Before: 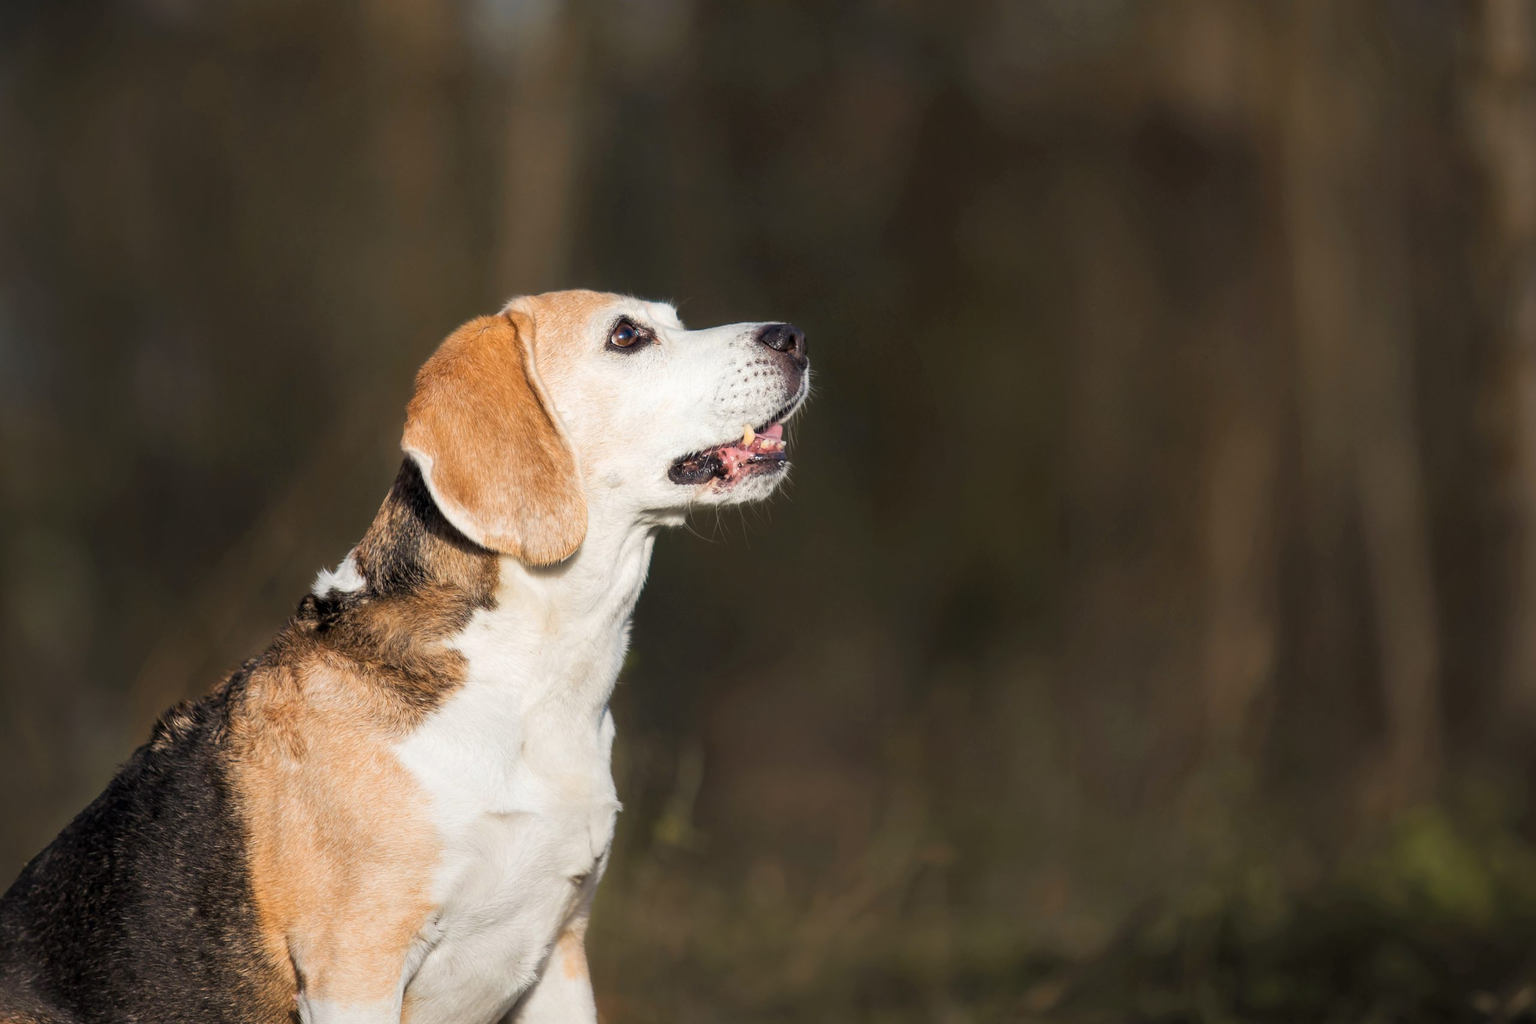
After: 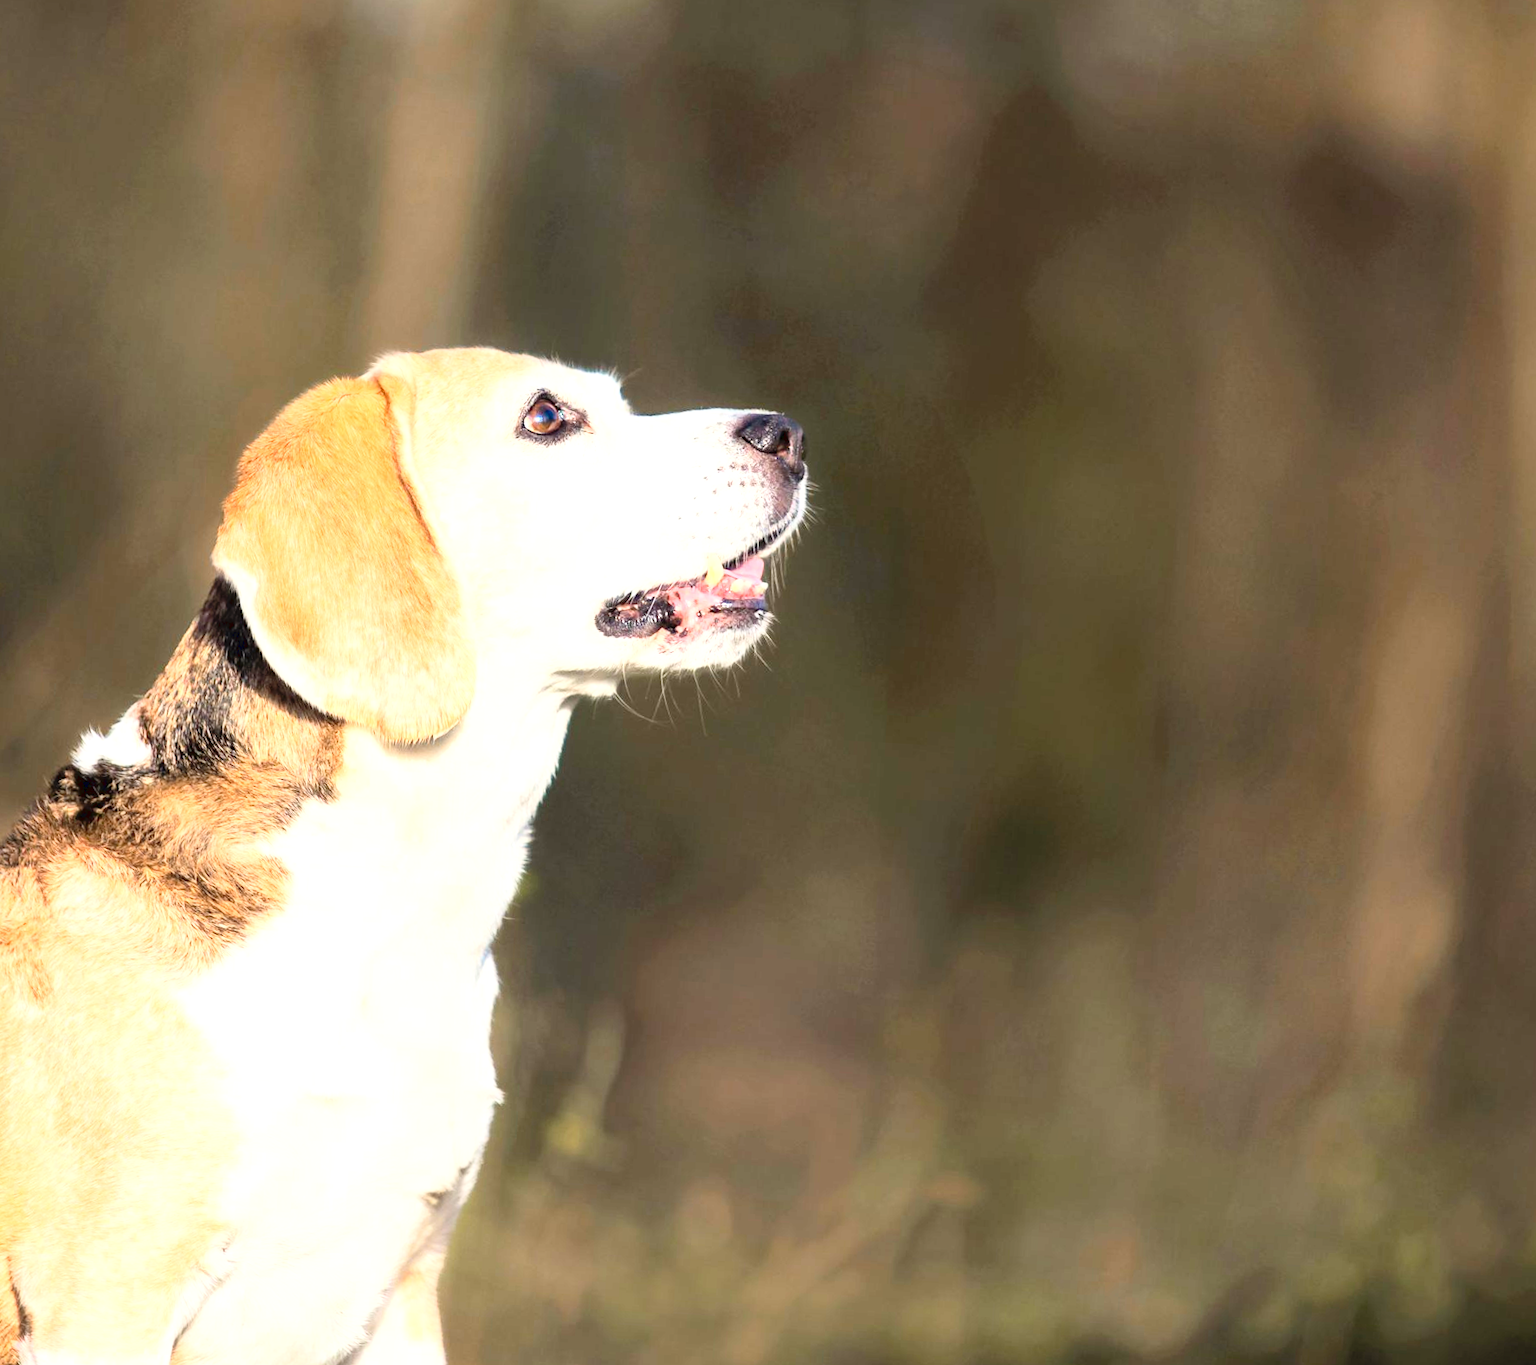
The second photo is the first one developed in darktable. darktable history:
levels: levels [0, 0.397, 0.955]
crop and rotate: angle -3.17°, left 14.104%, top 0.025%, right 10.929%, bottom 0.045%
base curve: curves: ch0 [(0, 0) (0.007, 0.004) (0.027, 0.03) (0.046, 0.07) (0.207, 0.54) (0.442, 0.872) (0.673, 0.972) (1, 1)], preserve colors average RGB
